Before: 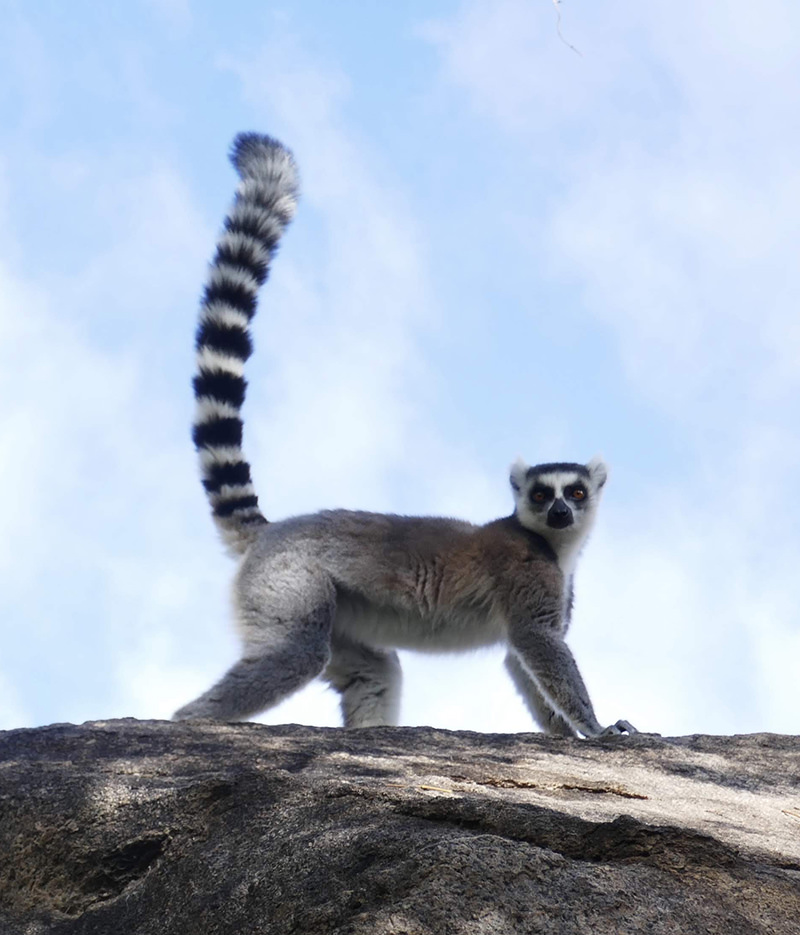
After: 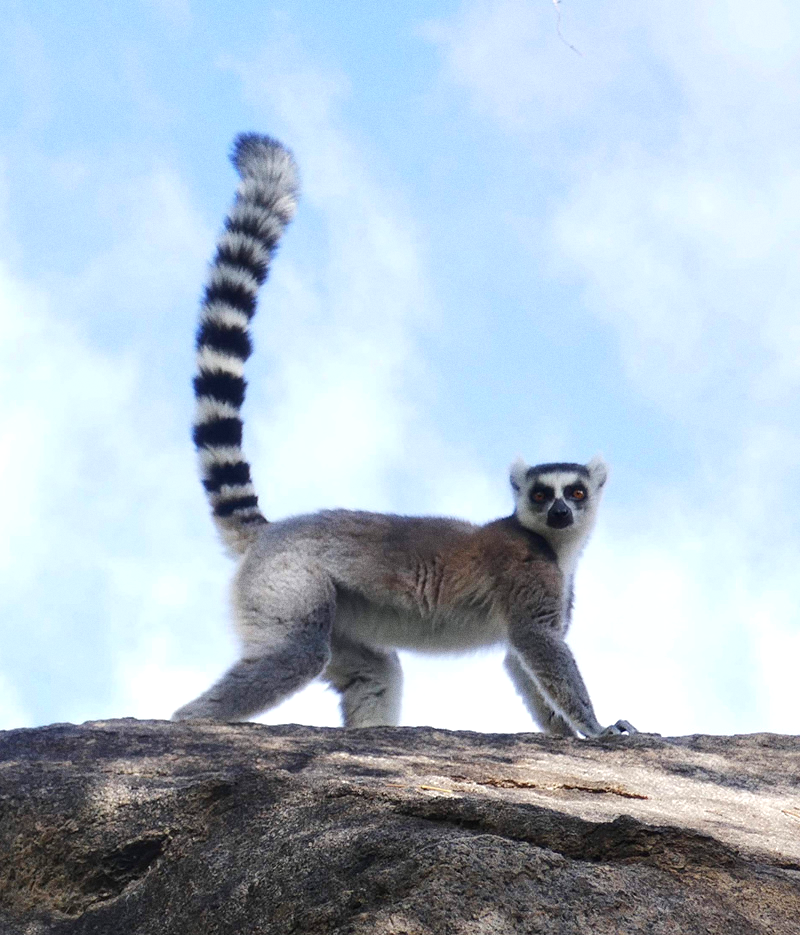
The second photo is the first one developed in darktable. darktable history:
grain: coarseness 0.47 ISO
exposure: exposure 0.2 EV, compensate highlight preservation false
base curve: curves: ch0 [(0, 0) (0.235, 0.266) (0.503, 0.496) (0.786, 0.72) (1, 1)]
